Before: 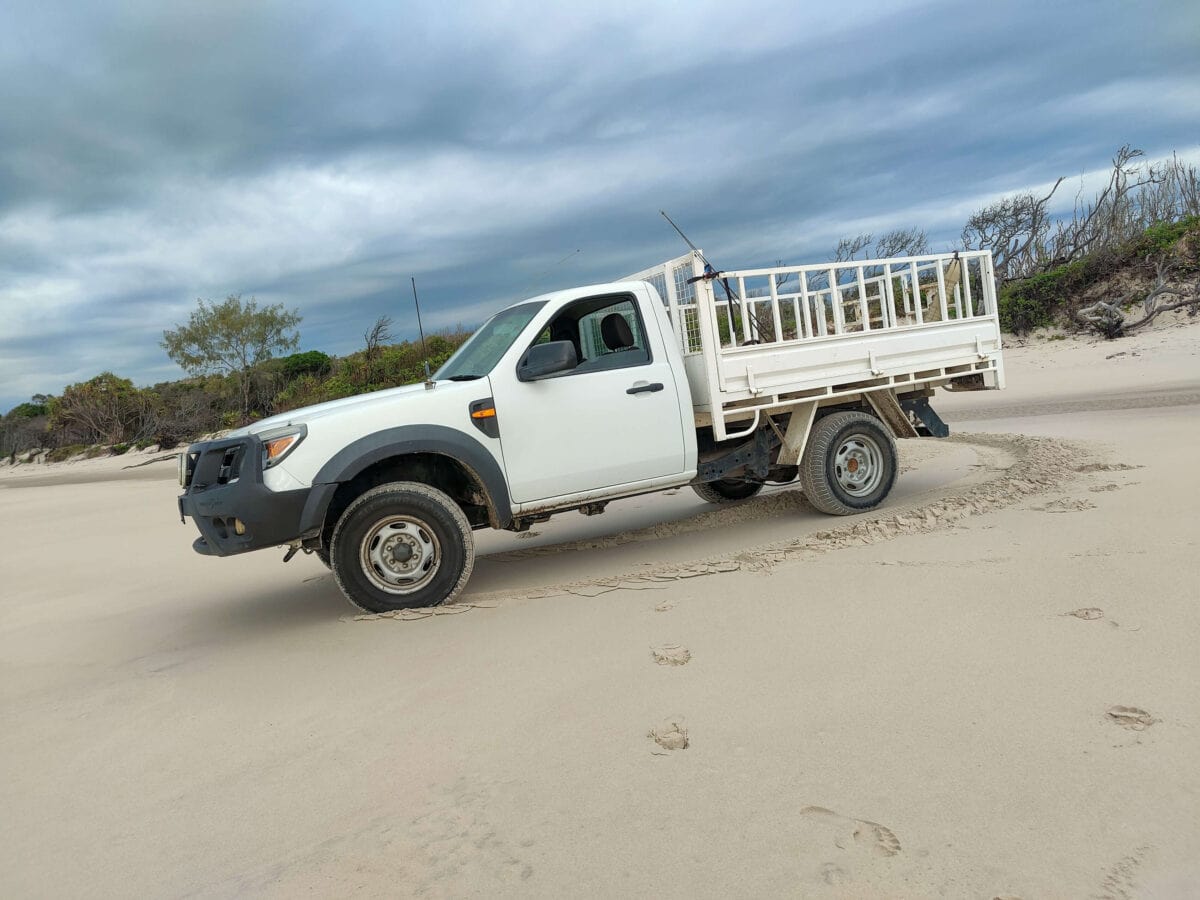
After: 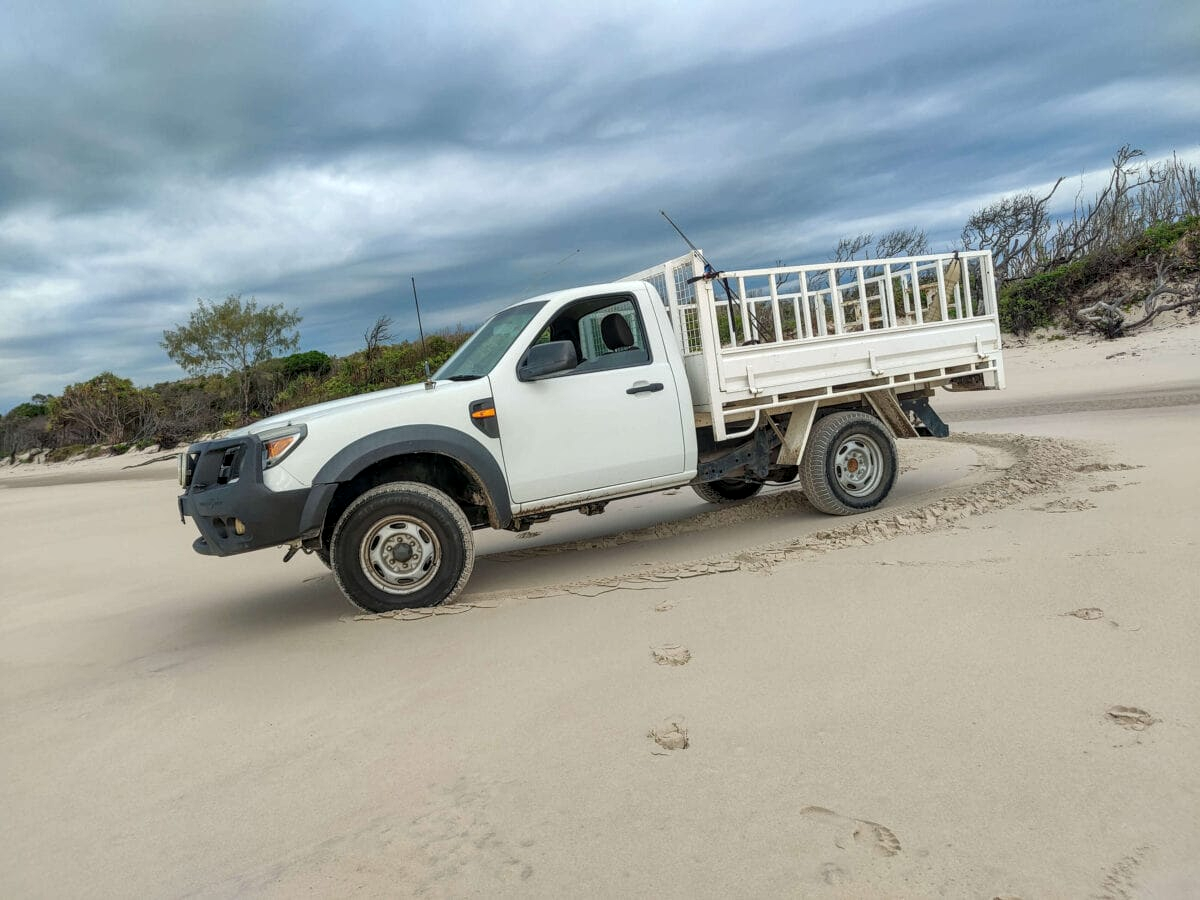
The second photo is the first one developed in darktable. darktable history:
local contrast: on, module defaults
base curve: curves: ch0 [(0, 0) (0.989, 0.992)], preserve colors none
